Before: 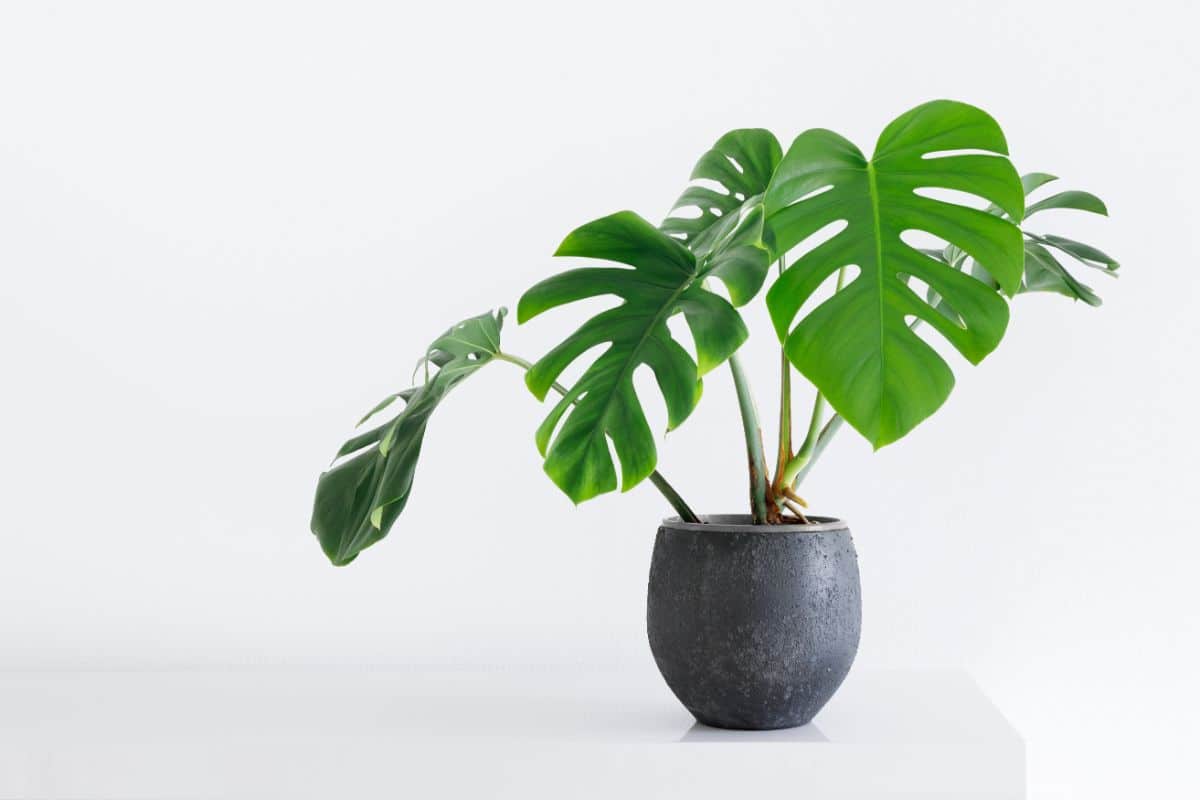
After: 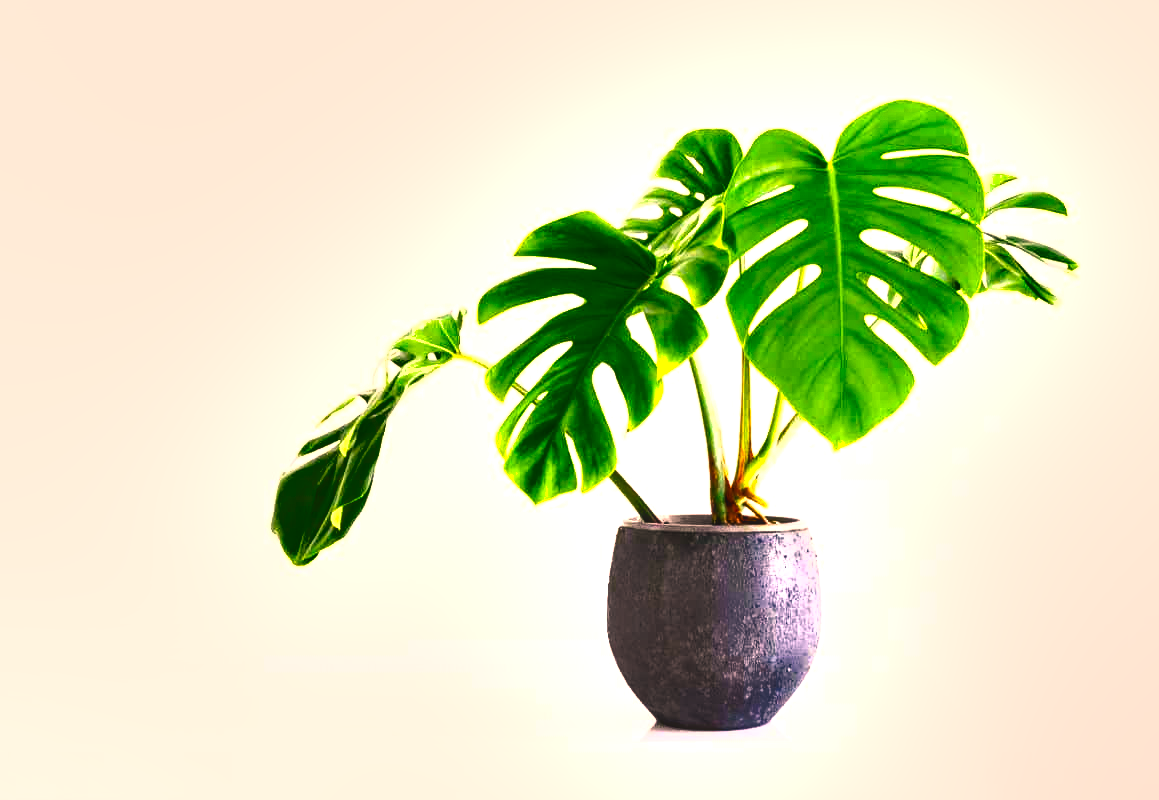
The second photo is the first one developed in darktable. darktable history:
local contrast: on, module defaults
crop and rotate: left 3.361%
tone equalizer: -8 EV -1.12 EV, -7 EV -0.996 EV, -6 EV -0.864 EV, -5 EV -0.61 EV, -3 EV 0.555 EV, -2 EV 0.87 EV, -1 EV 0.995 EV, +0 EV 1.07 EV
color balance rgb: perceptual saturation grading › global saturation 29.732%, perceptual brilliance grading › global brilliance 12.303%, global vibrance 50.542%
haze removal: adaptive false
color correction: highlights a* 22.46, highlights b* 21.58
shadows and highlights: shadows 20.81, highlights -35.72, soften with gaussian
